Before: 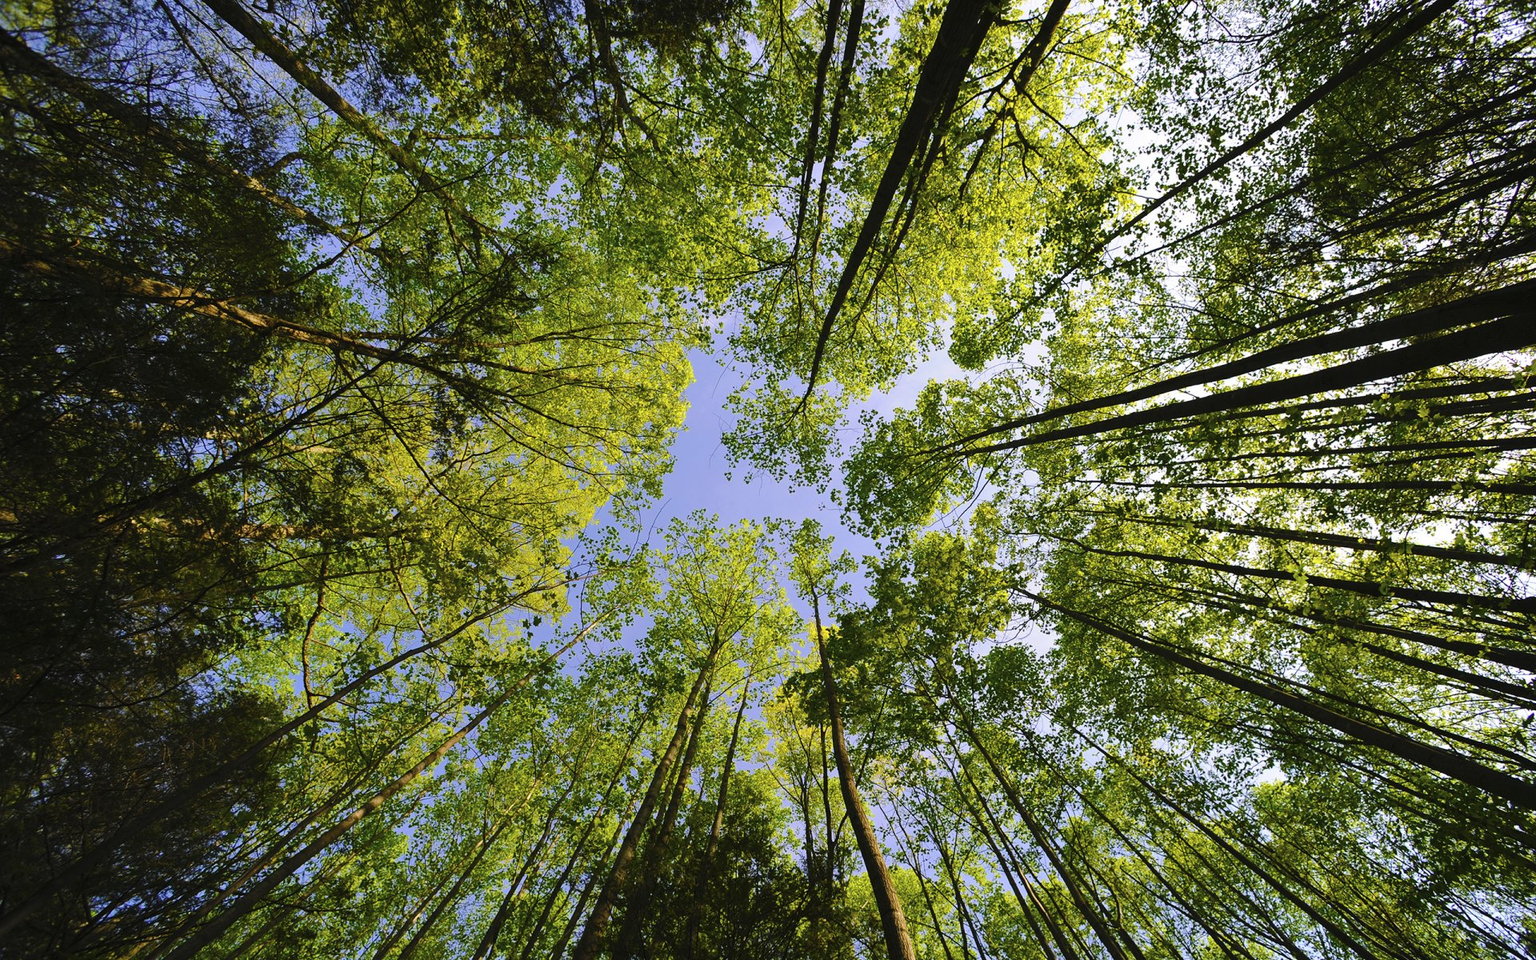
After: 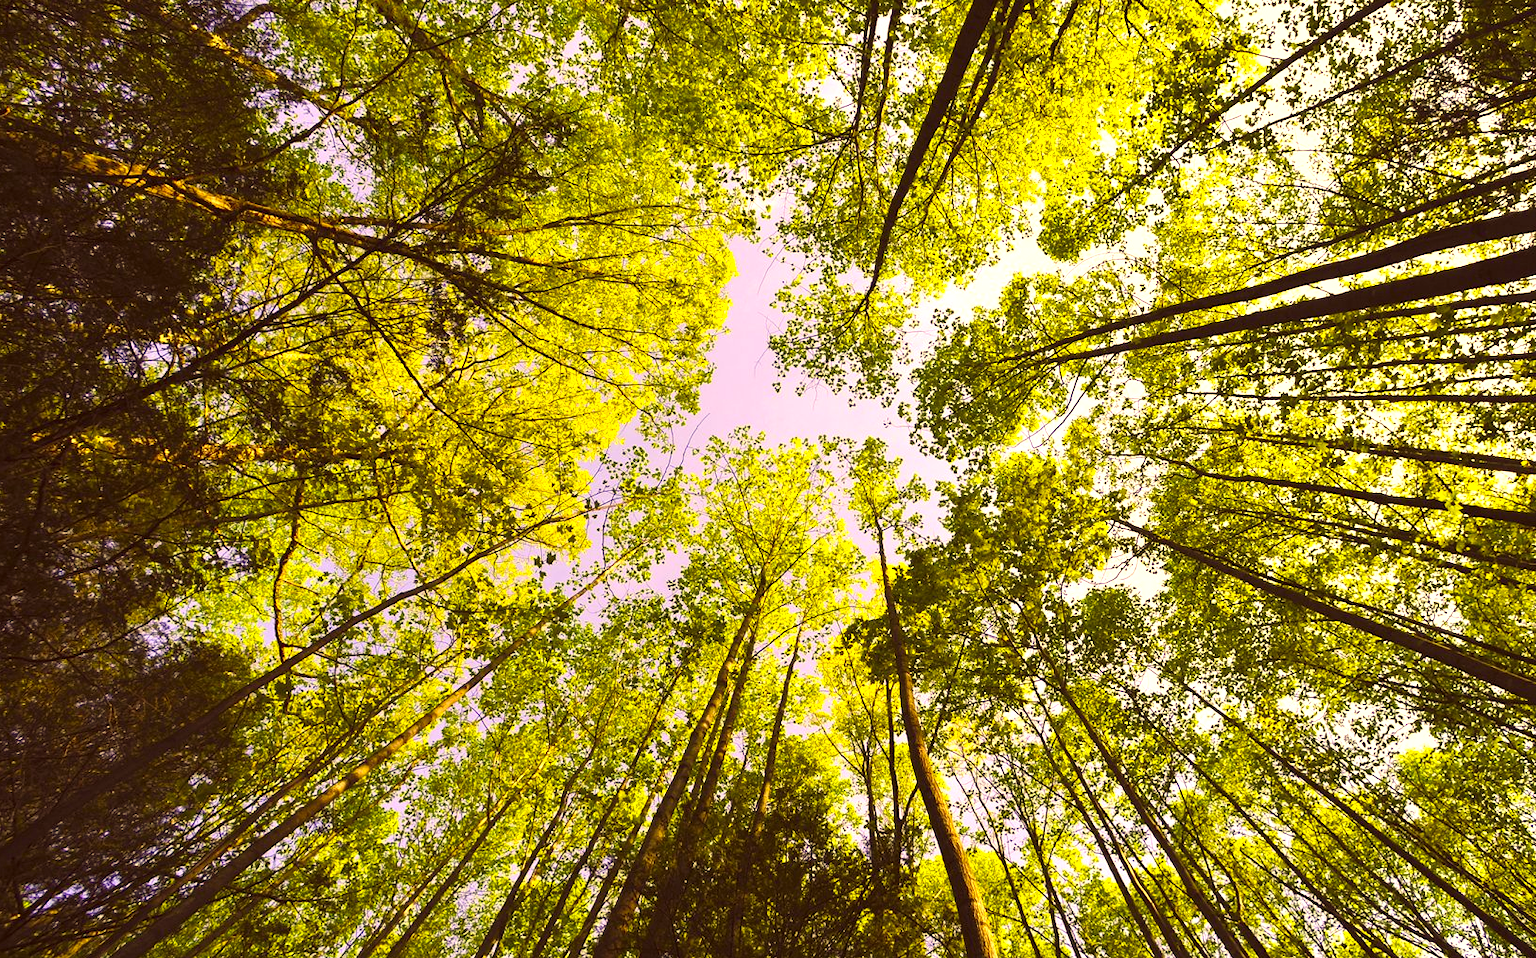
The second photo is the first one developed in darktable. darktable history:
tone equalizer: on, module defaults
color correction: highlights a* 9.91, highlights b* 38.58, shadows a* 14.27, shadows b* 3.57
crop and rotate: left 4.671%, top 15.544%, right 10.71%
exposure: exposure 0.943 EV
